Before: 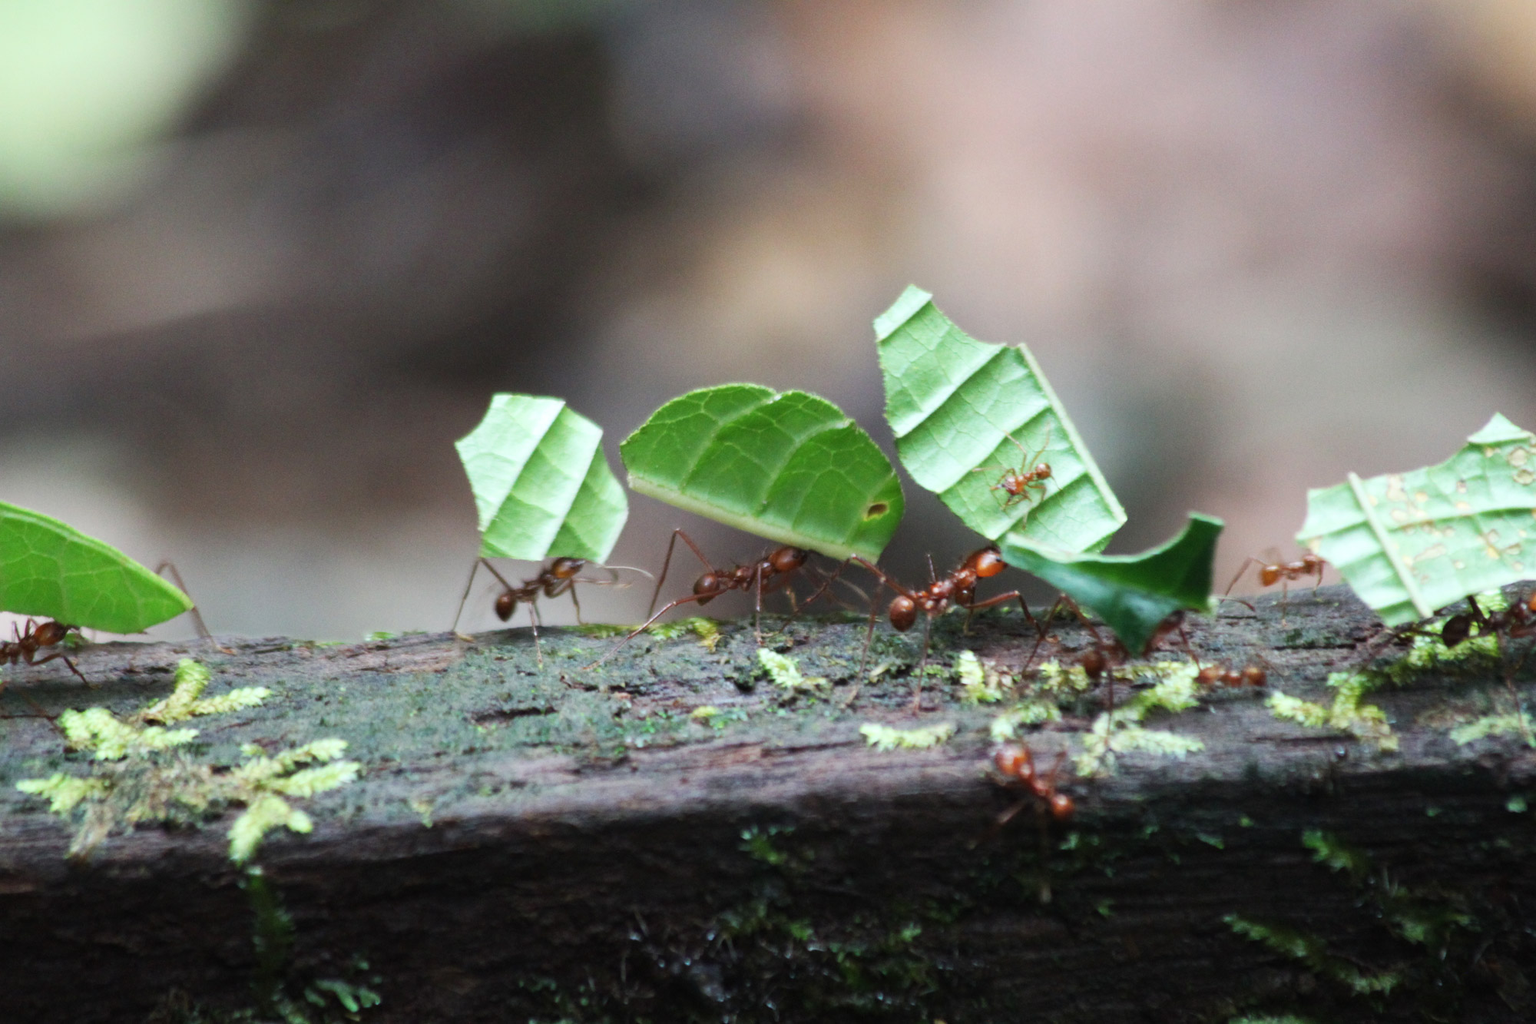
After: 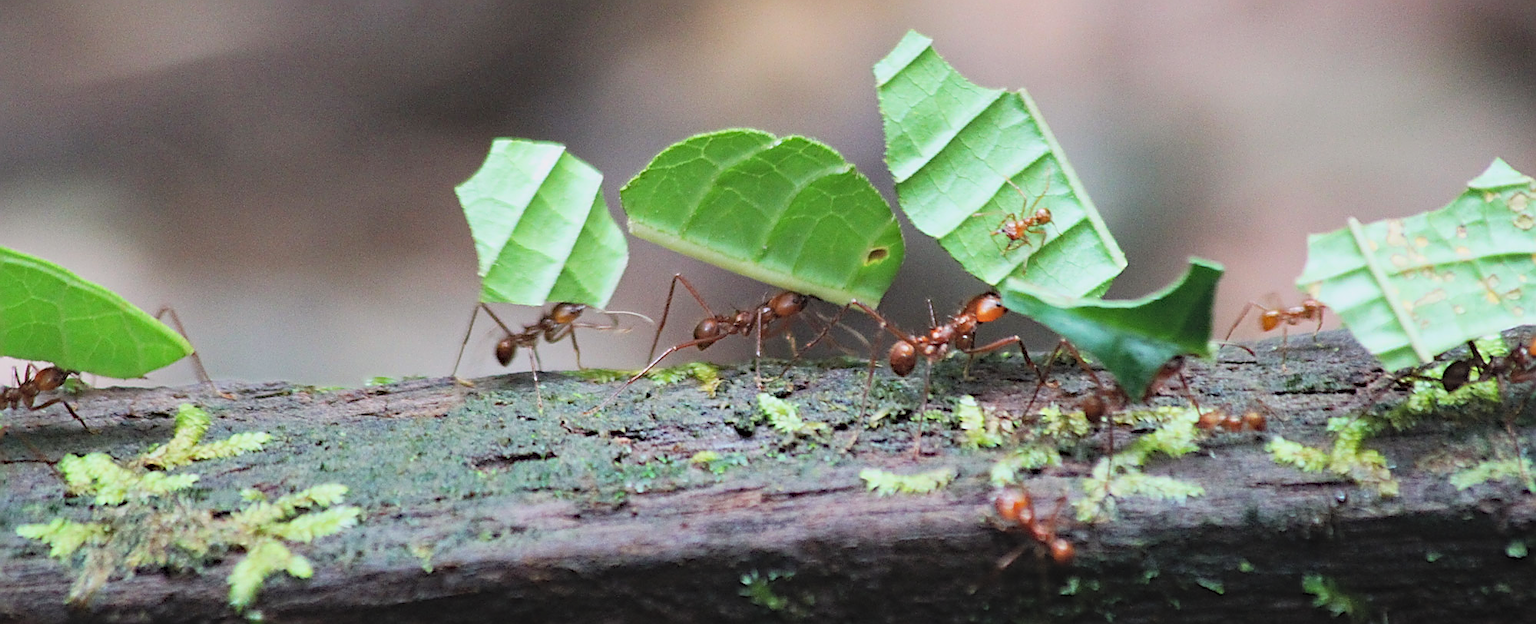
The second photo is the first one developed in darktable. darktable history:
sharpen: radius 1.662, amount 1.305
contrast brightness saturation: contrast 0.104, brightness 0.302, saturation 0.143
exposure: exposure -0.493 EV, compensate exposure bias true, compensate highlight preservation false
crop and rotate: top 24.971%, bottom 13.986%
haze removal: compatibility mode true, adaptive false
